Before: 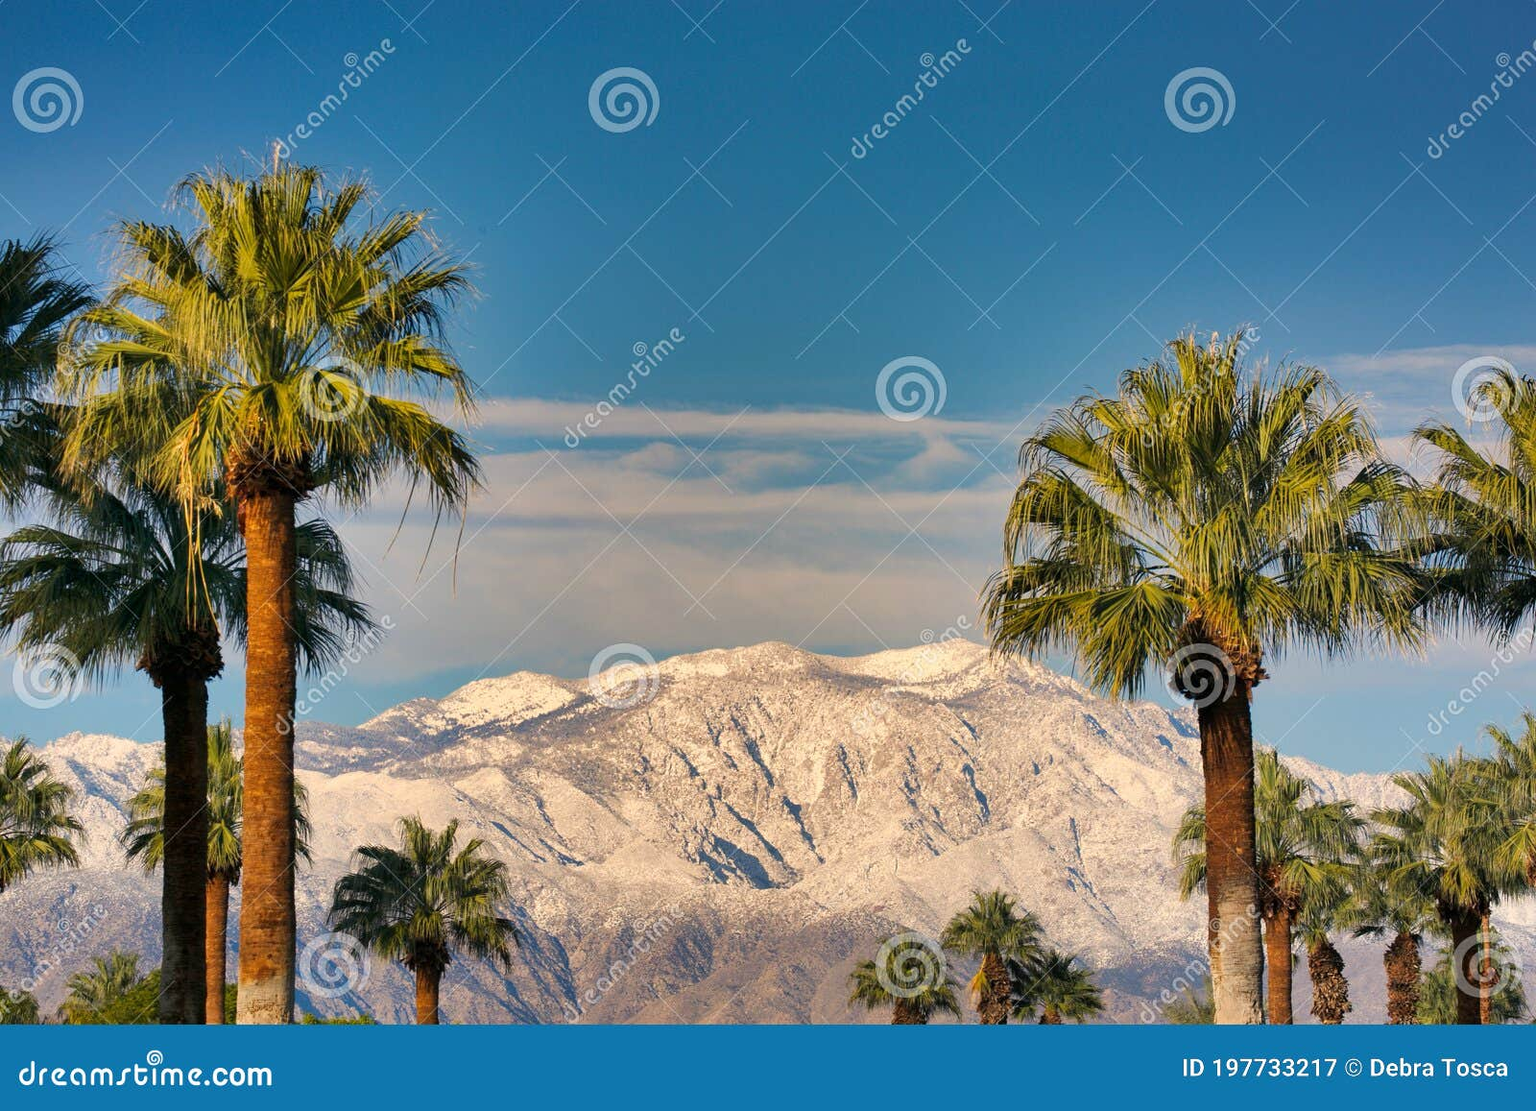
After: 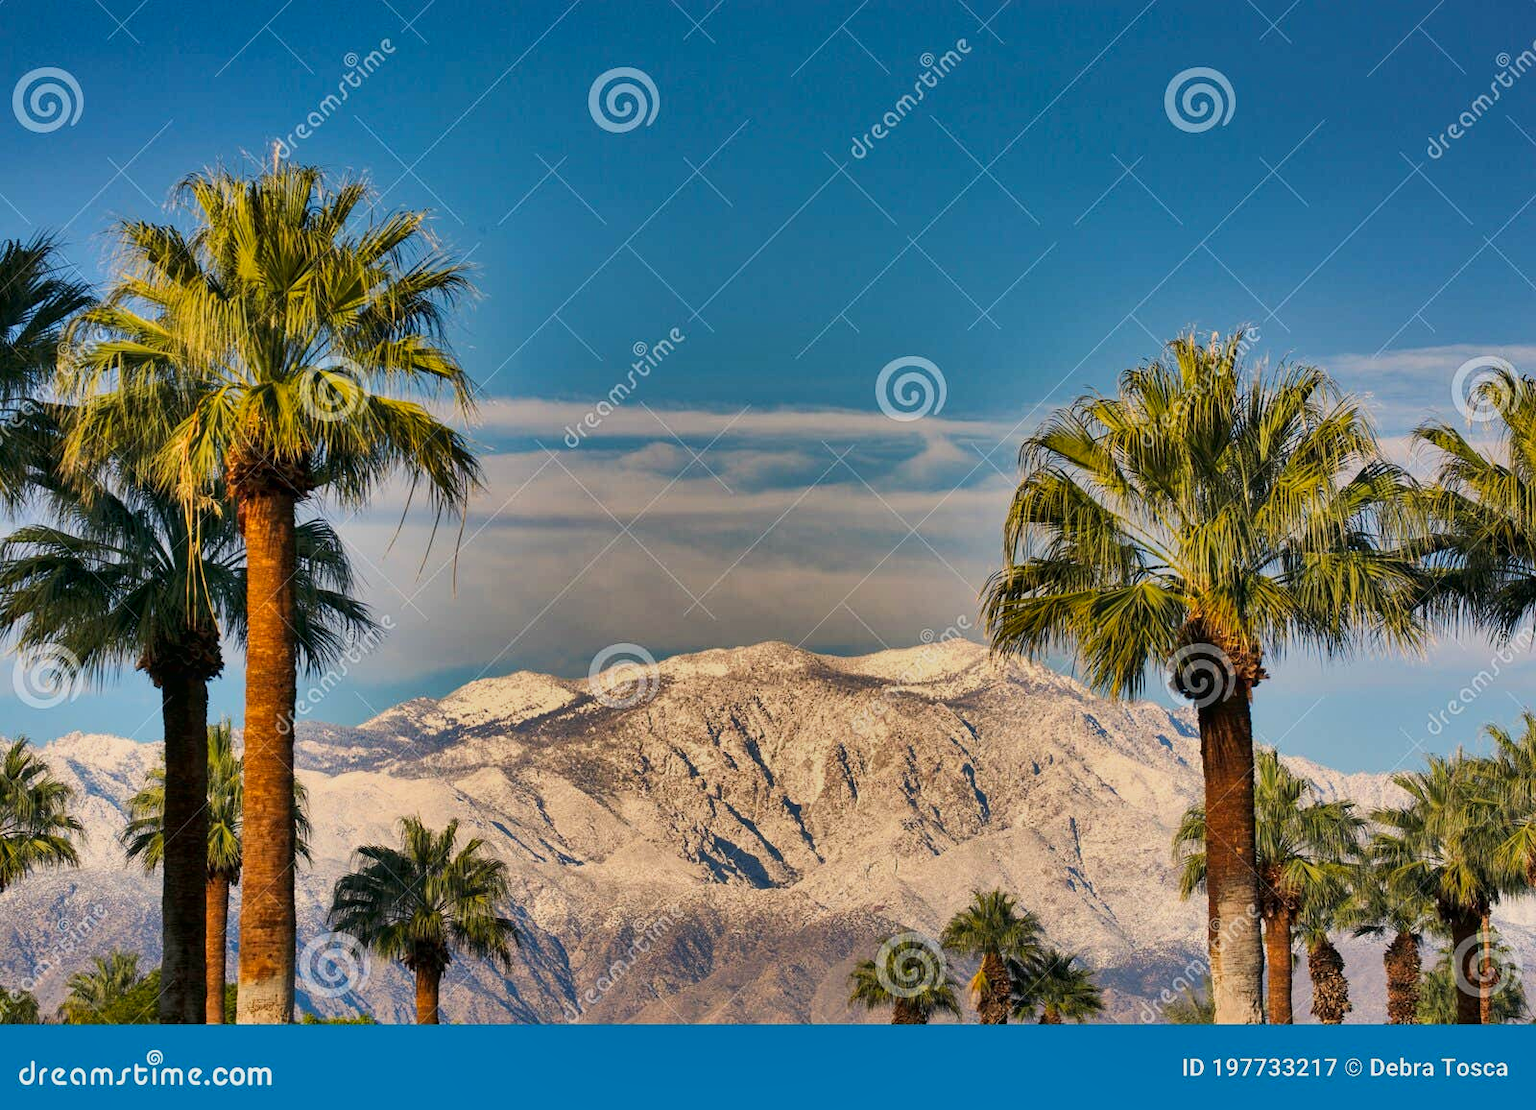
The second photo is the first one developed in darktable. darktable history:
shadows and highlights: shadows 80.73, white point adjustment -9.07, highlights -61.46, soften with gaussian
local contrast: highlights 100%, shadows 100%, detail 120%, midtone range 0.2
tone curve: curves: ch0 [(0.016, 0.023) (0.248, 0.252) (0.732, 0.797) (1, 1)], color space Lab, linked channels, preserve colors none
